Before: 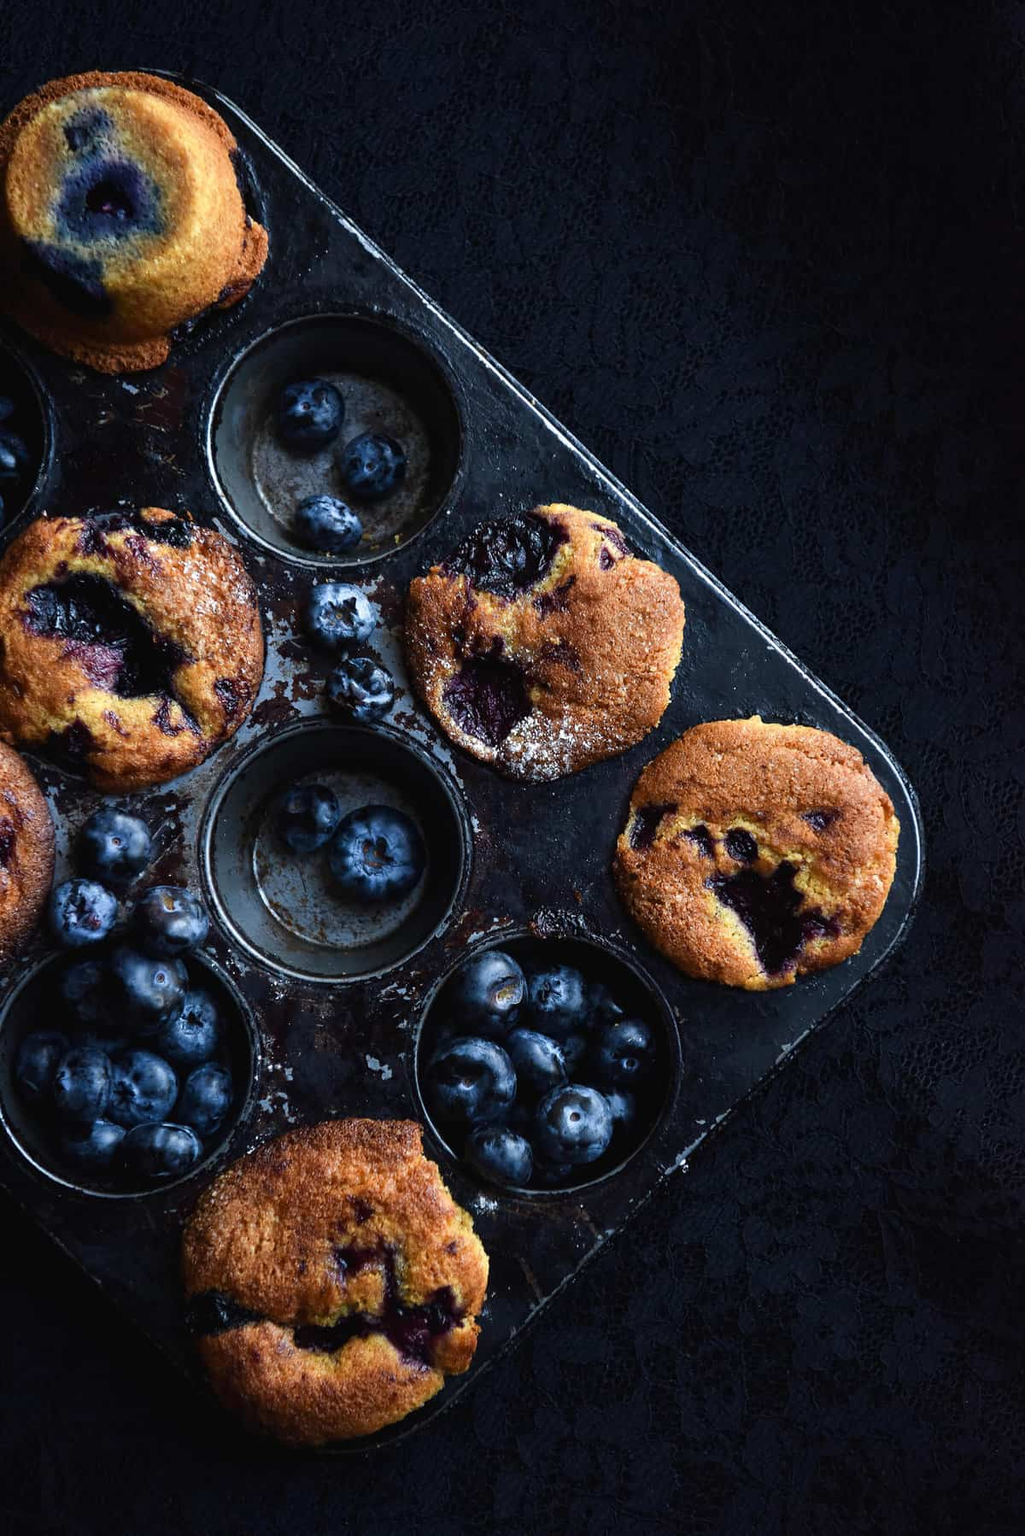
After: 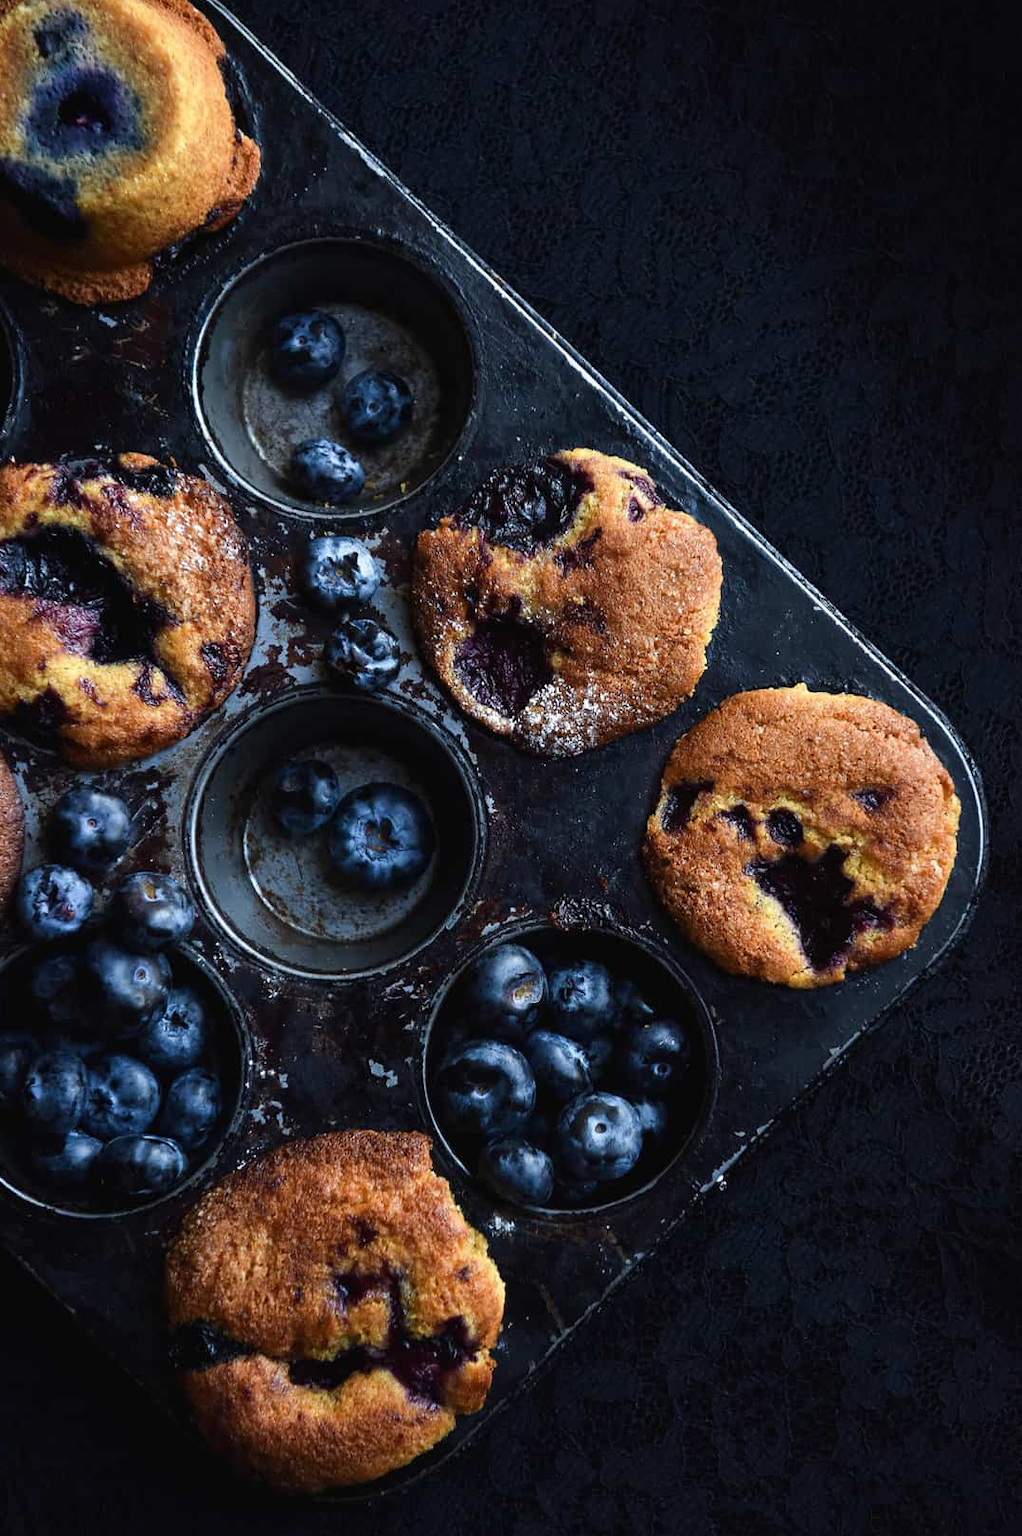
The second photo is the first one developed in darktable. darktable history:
crop: left 3.28%, top 6.477%, right 6.642%, bottom 3.306%
